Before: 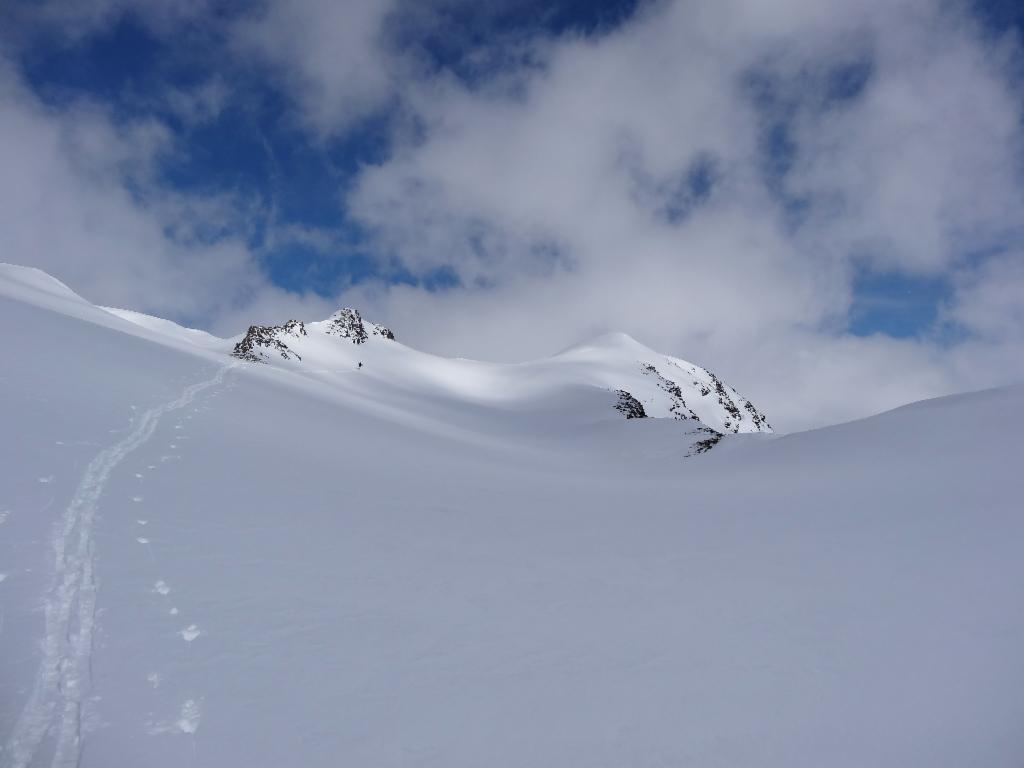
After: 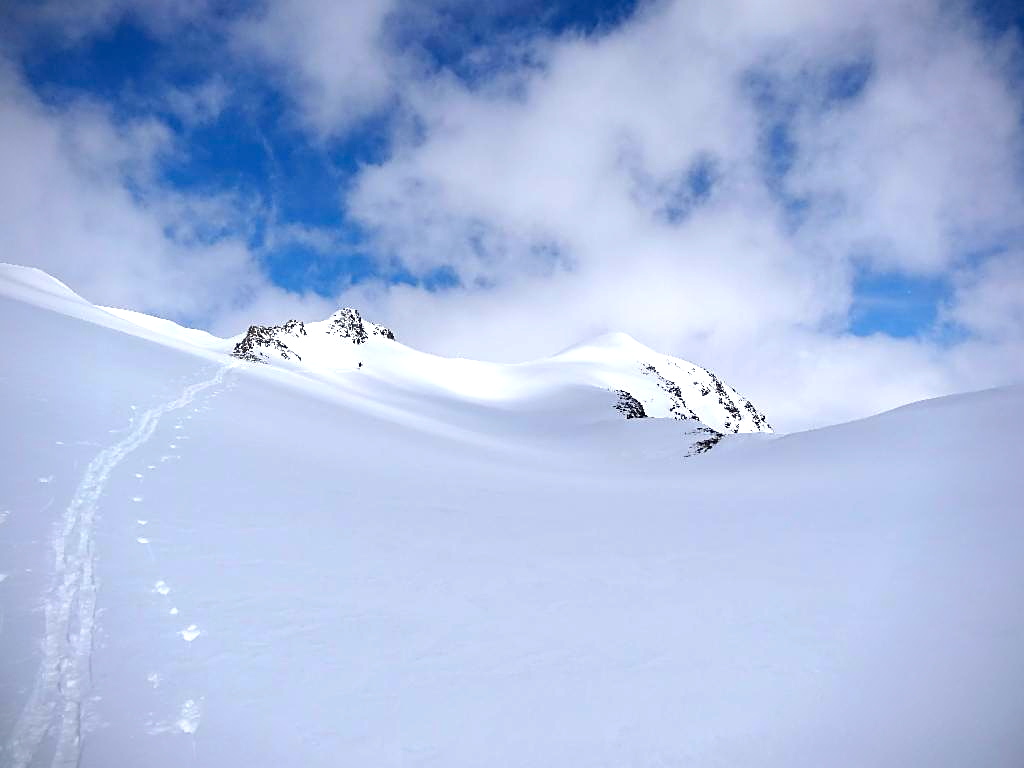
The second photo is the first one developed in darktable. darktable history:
contrast brightness saturation: saturation 0.182
sharpen: on, module defaults
exposure: black level correction 0.001, exposure 0.955 EV, compensate highlight preservation false
vignetting: fall-off radius 60.96%, brightness -0.562, saturation 0.002, unbound false
